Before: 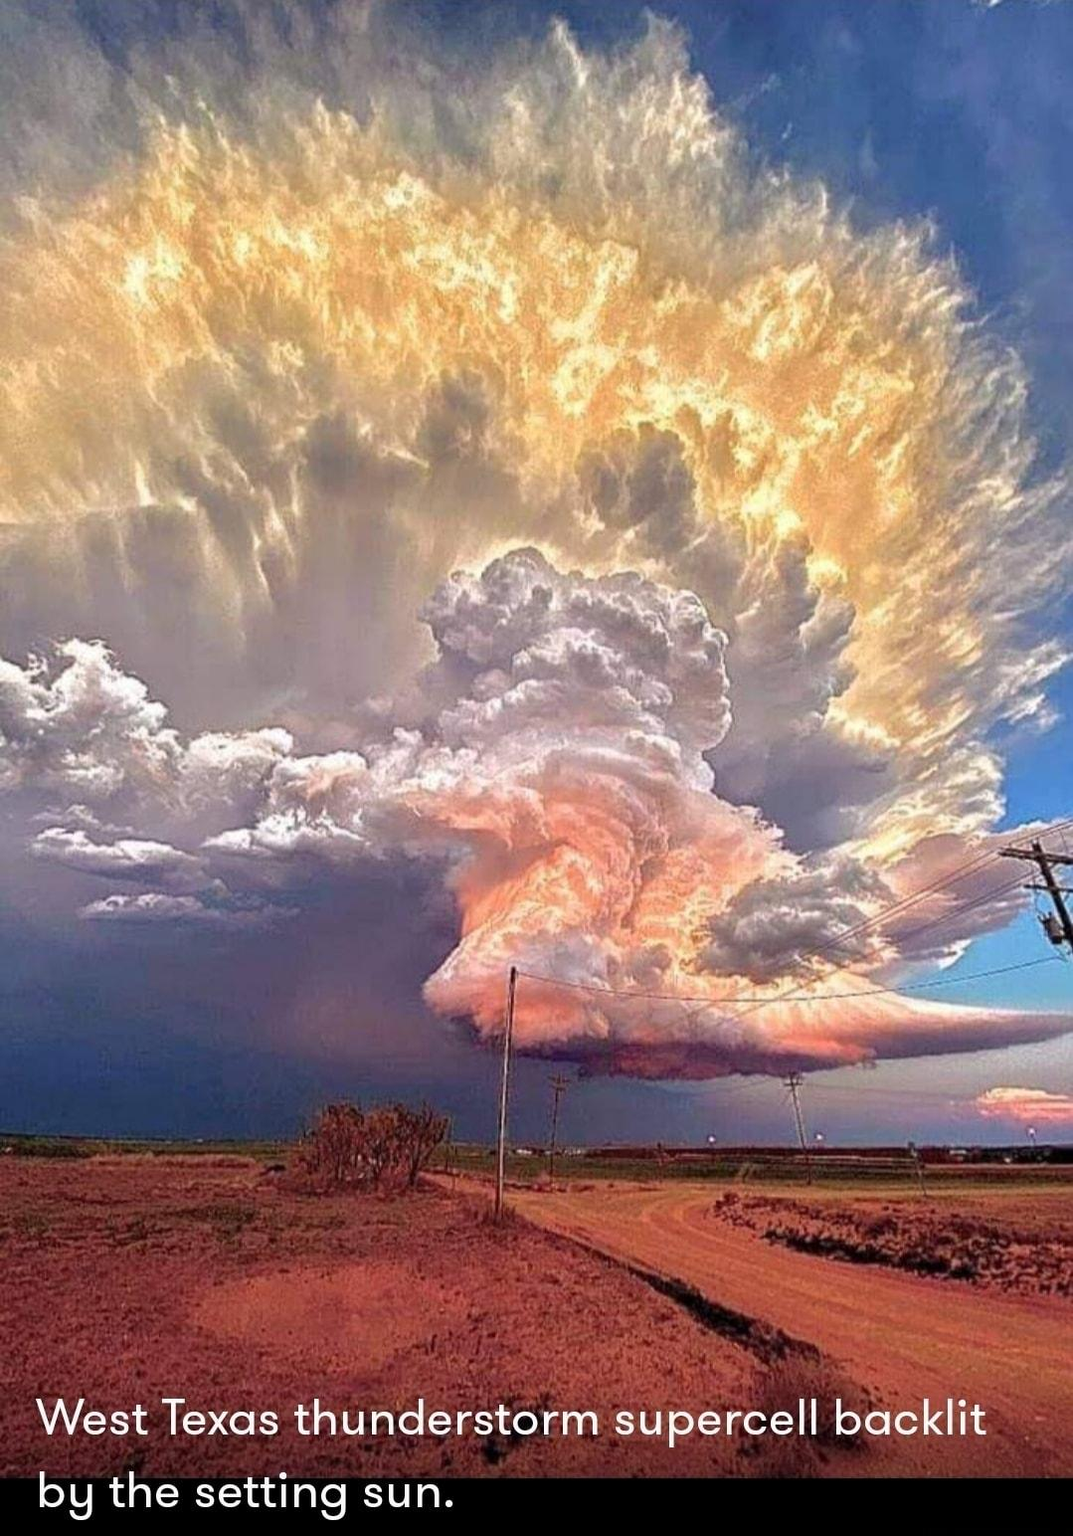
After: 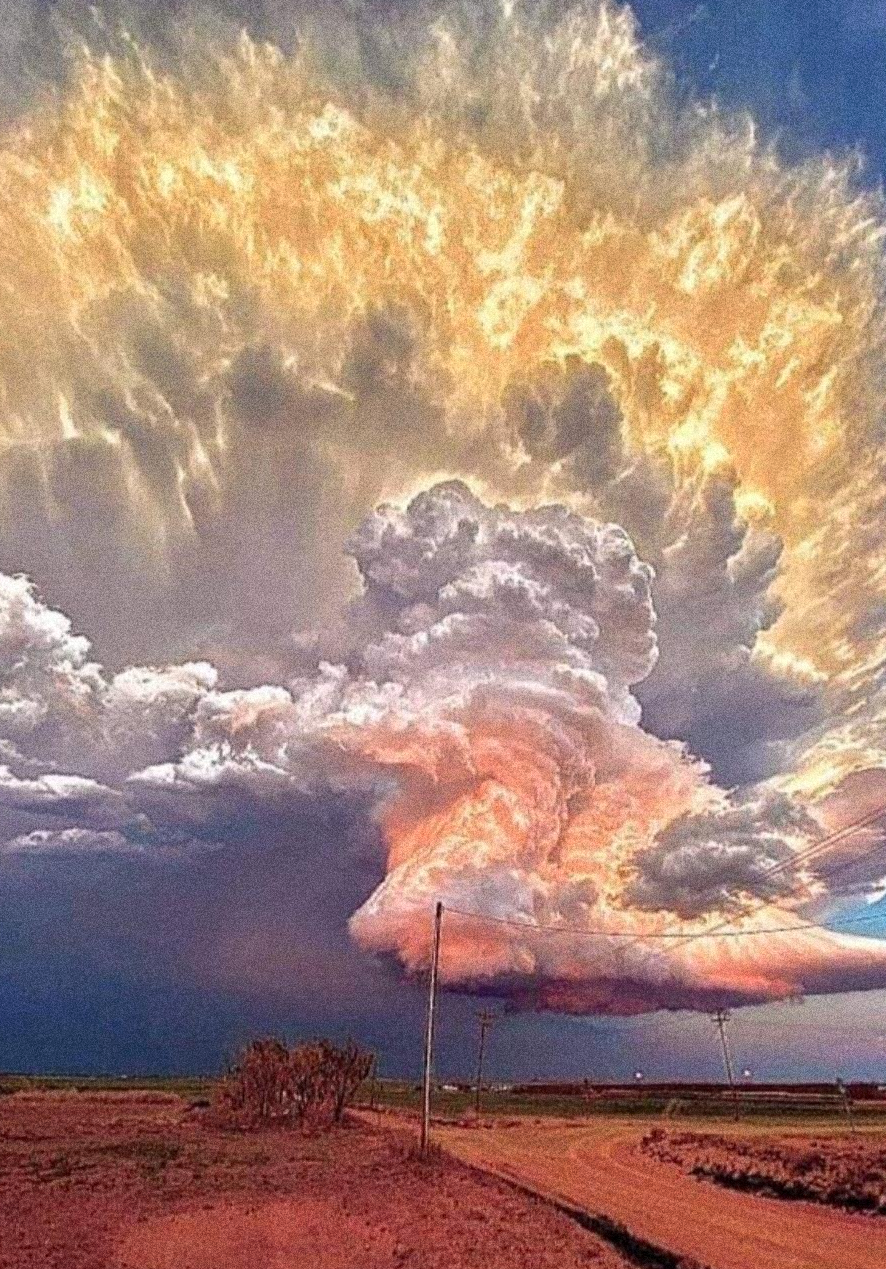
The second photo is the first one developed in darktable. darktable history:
grain: coarseness 14.49 ISO, strength 48.04%, mid-tones bias 35%
crop and rotate: left 7.196%, top 4.574%, right 10.605%, bottom 13.178%
